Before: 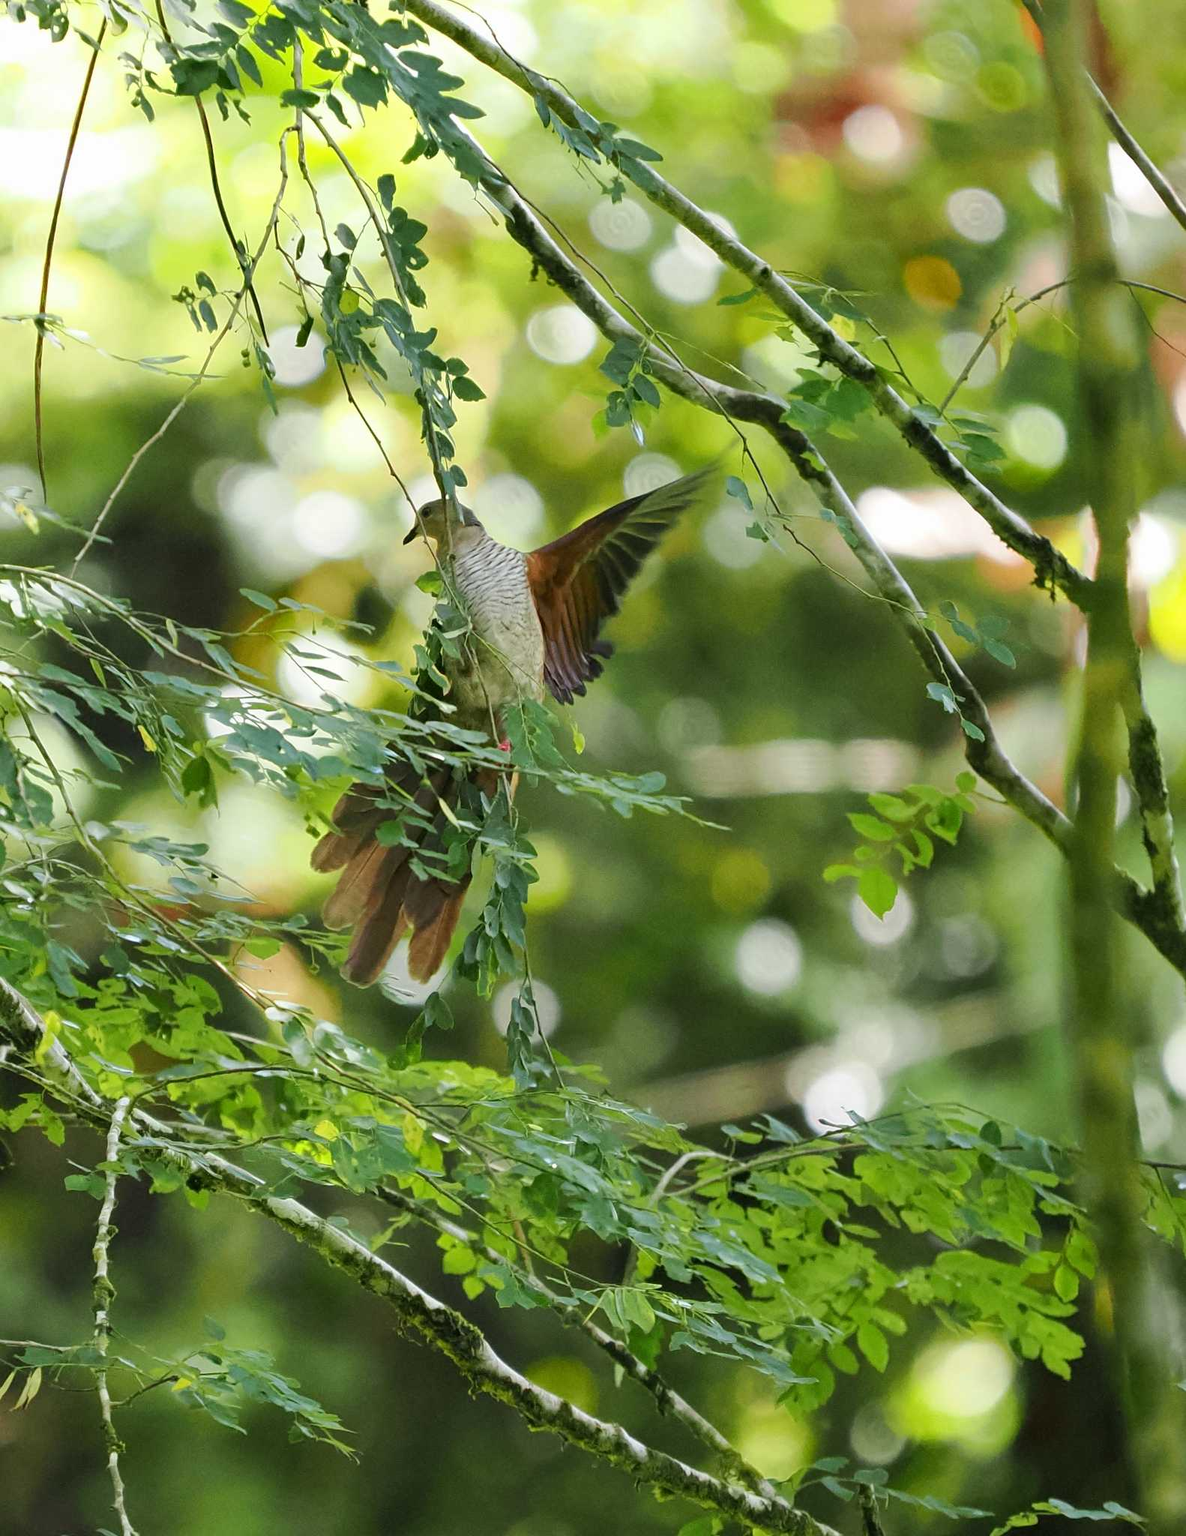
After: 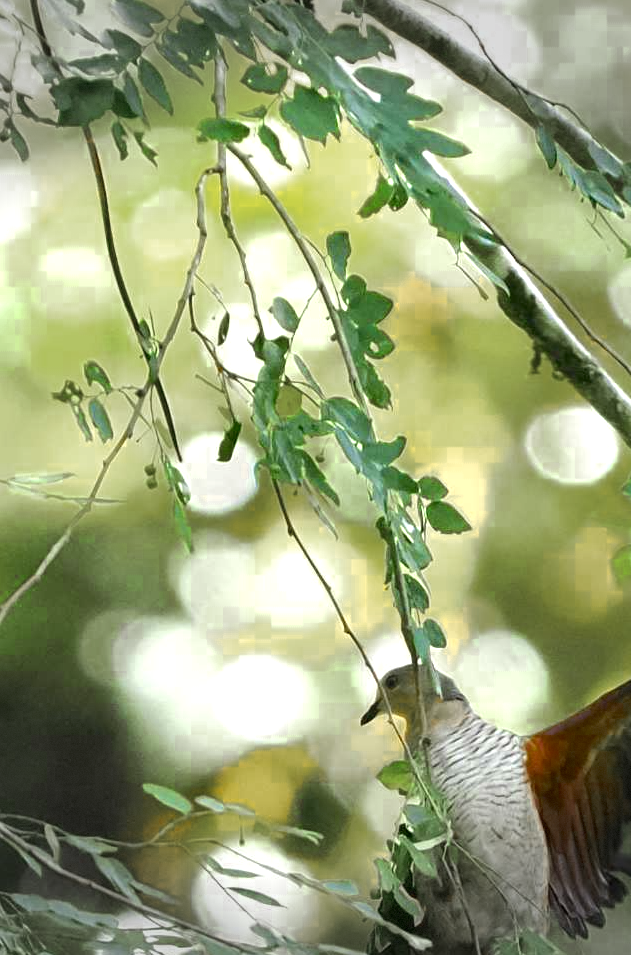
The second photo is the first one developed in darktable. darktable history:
crop and rotate: left 11.244%, top 0.096%, right 48.864%, bottom 53.225%
exposure: black level correction 0.001, exposure 0.5 EV, compensate highlight preservation false
color zones: curves: ch0 [(0.11, 0.396) (0.195, 0.36) (0.25, 0.5) (0.303, 0.412) (0.357, 0.544) (0.75, 0.5) (0.967, 0.328)]; ch1 [(0, 0.468) (0.112, 0.512) (0.202, 0.6) (0.25, 0.5) (0.307, 0.352) (0.357, 0.544) (0.75, 0.5) (0.963, 0.524)], mix 40.39%
vignetting: fall-off start 90.28%, fall-off radius 39.52%, width/height ratio 1.222, shape 1.3, dithering 8-bit output
